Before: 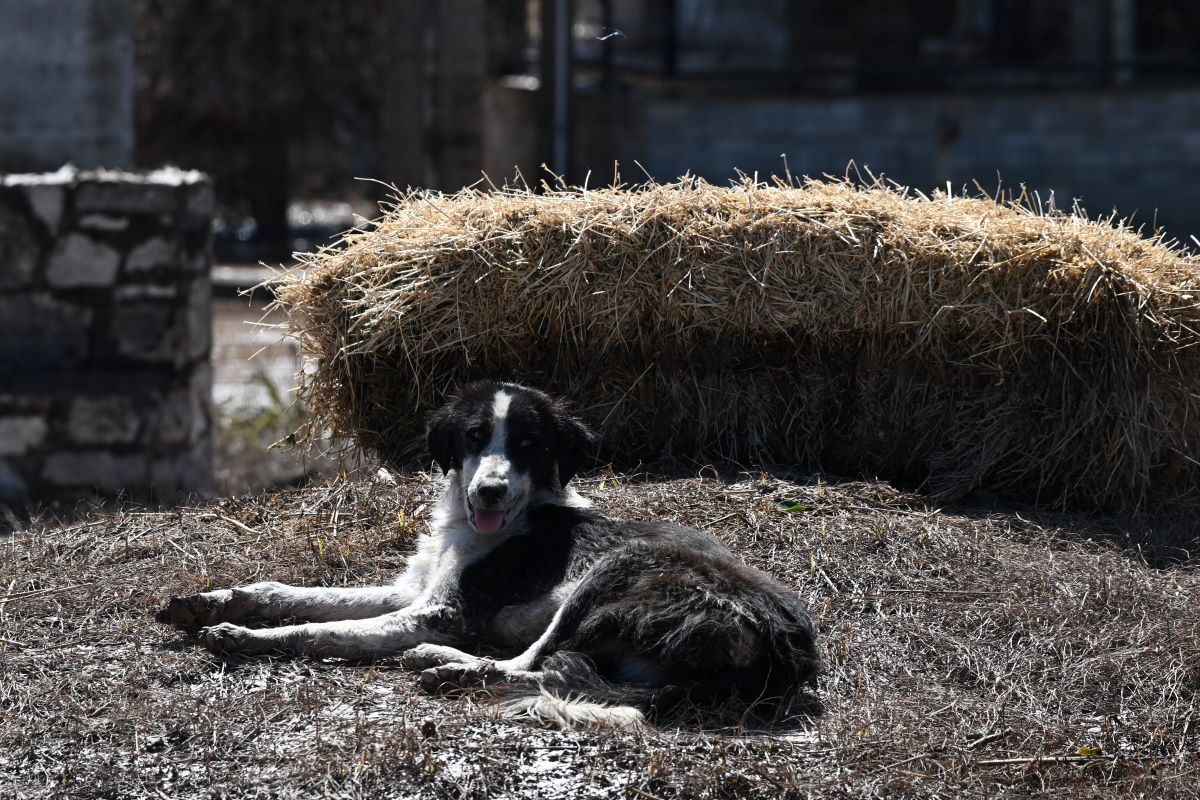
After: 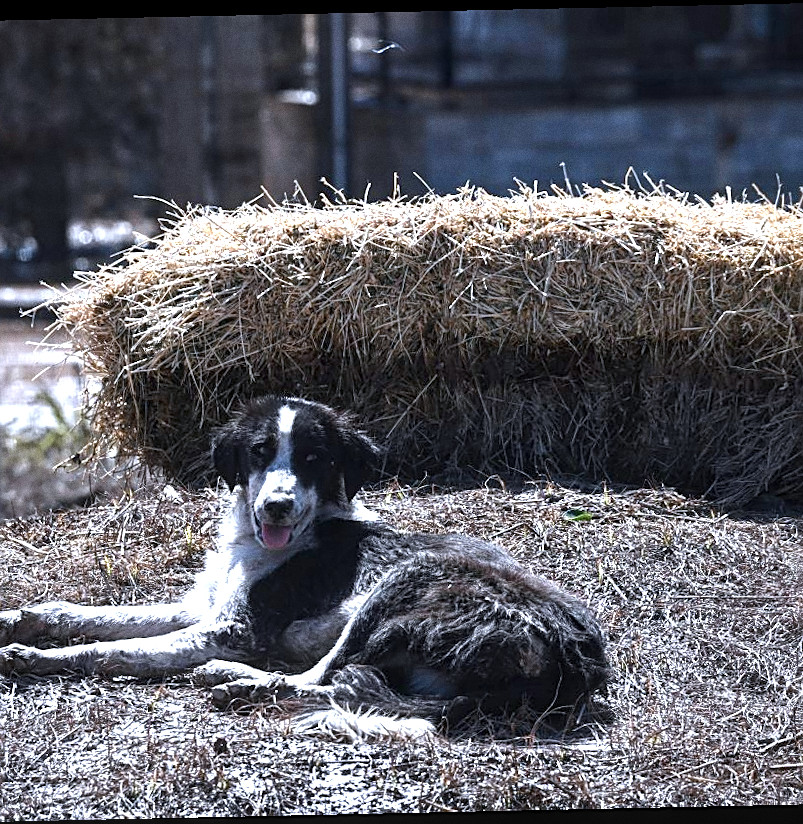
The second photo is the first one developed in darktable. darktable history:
local contrast: on, module defaults
sharpen: on, module defaults
grain: on, module defaults
rotate and perspective: rotation -1.24°, automatic cropping off
exposure: black level correction 0, exposure 1.015 EV, compensate exposure bias true, compensate highlight preservation false
tone equalizer: on, module defaults
crop and rotate: left 18.442%, right 15.508%
color calibration: illuminant as shot in camera, x 0.37, y 0.382, temperature 4313.32 K
